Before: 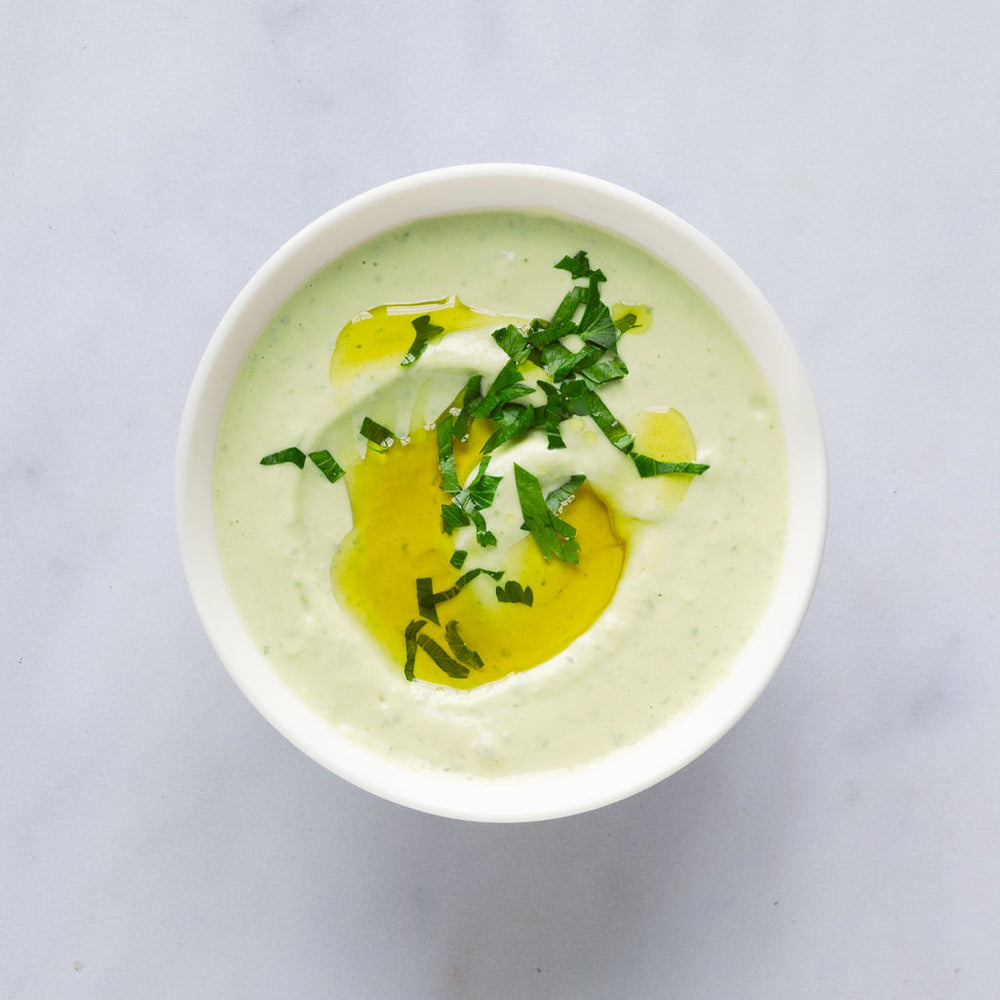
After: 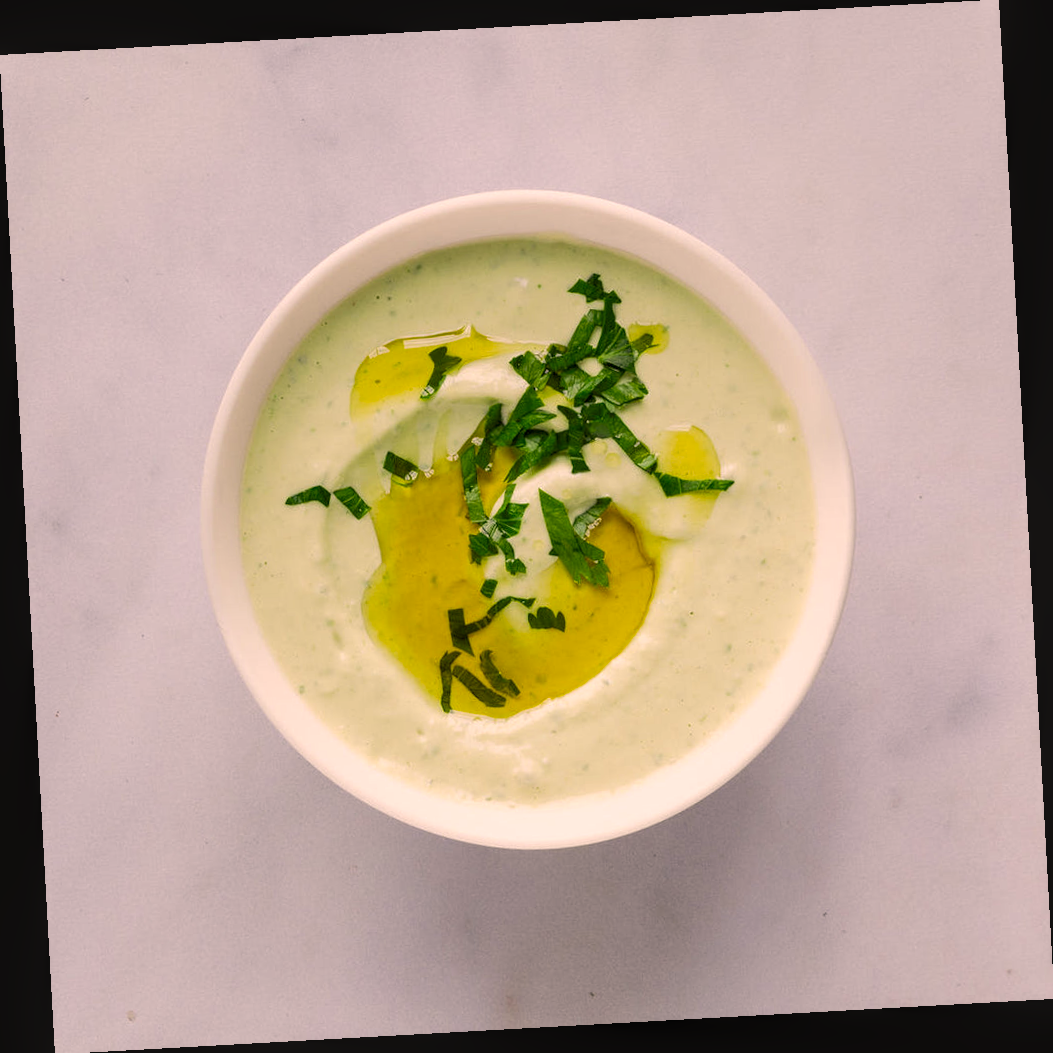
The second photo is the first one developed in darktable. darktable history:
local contrast: on, module defaults
rotate and perspective: rotation -3.18°, automatic cropping off
color correction: highlights a* 11.96, highlights b* 11.58
